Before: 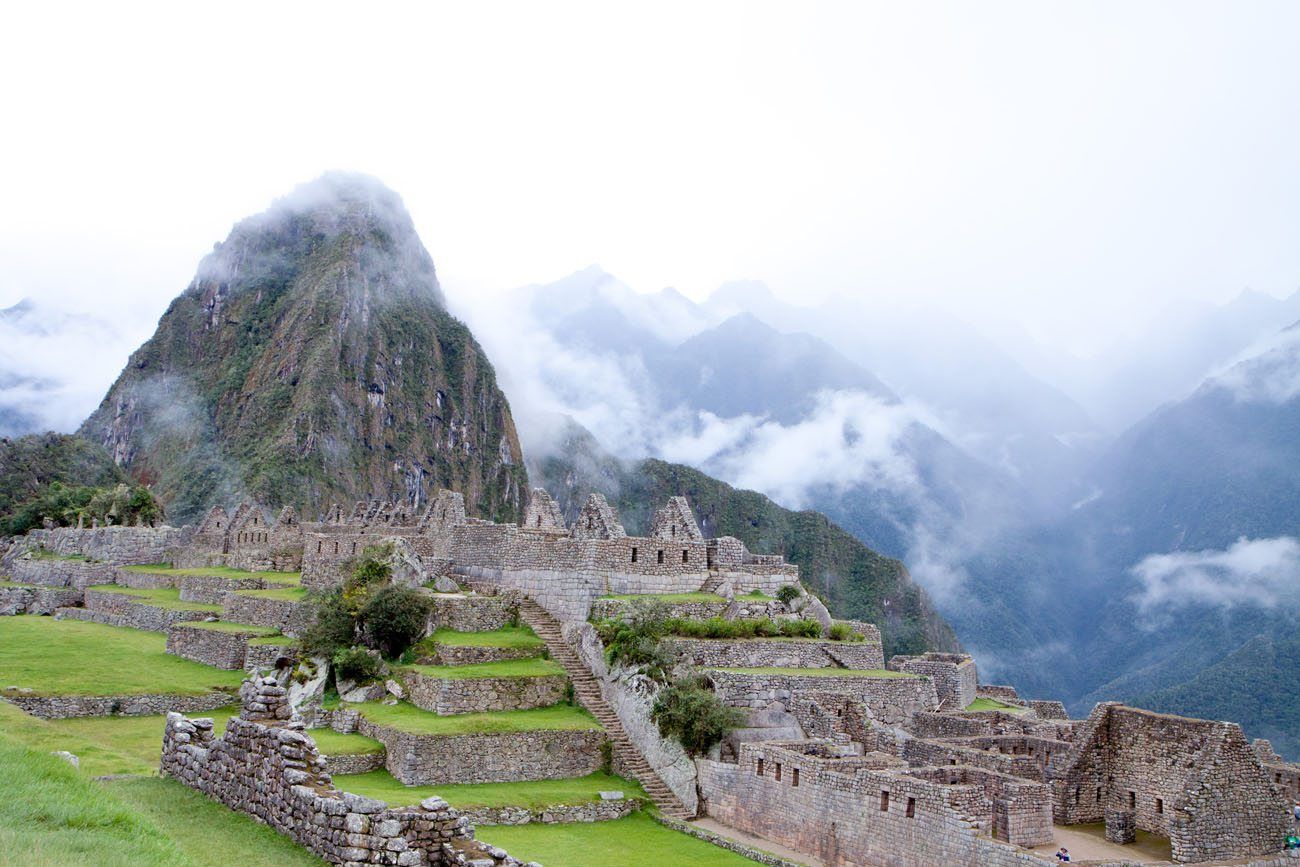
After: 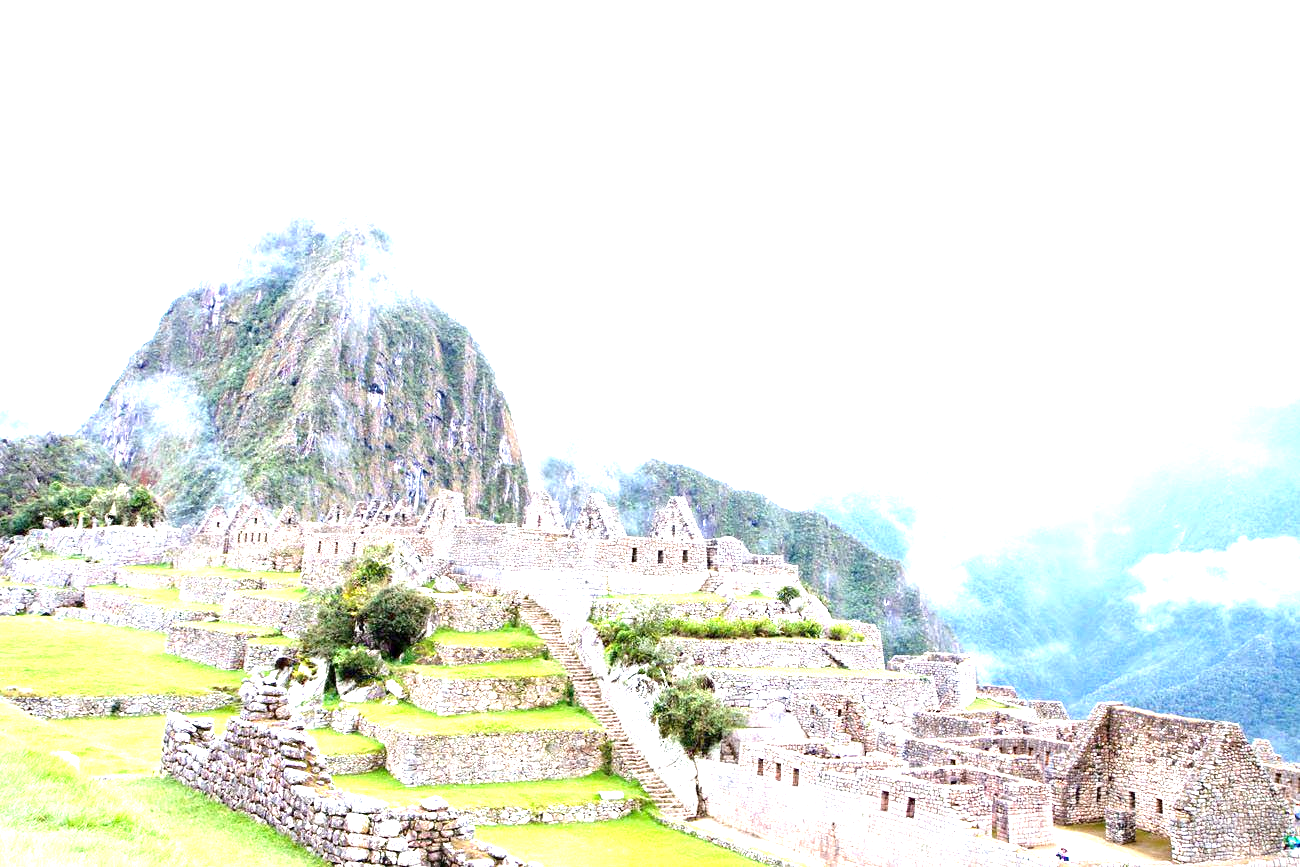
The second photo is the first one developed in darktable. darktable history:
exposure: exposure 2.182 EV, compensate highlight preservation false
